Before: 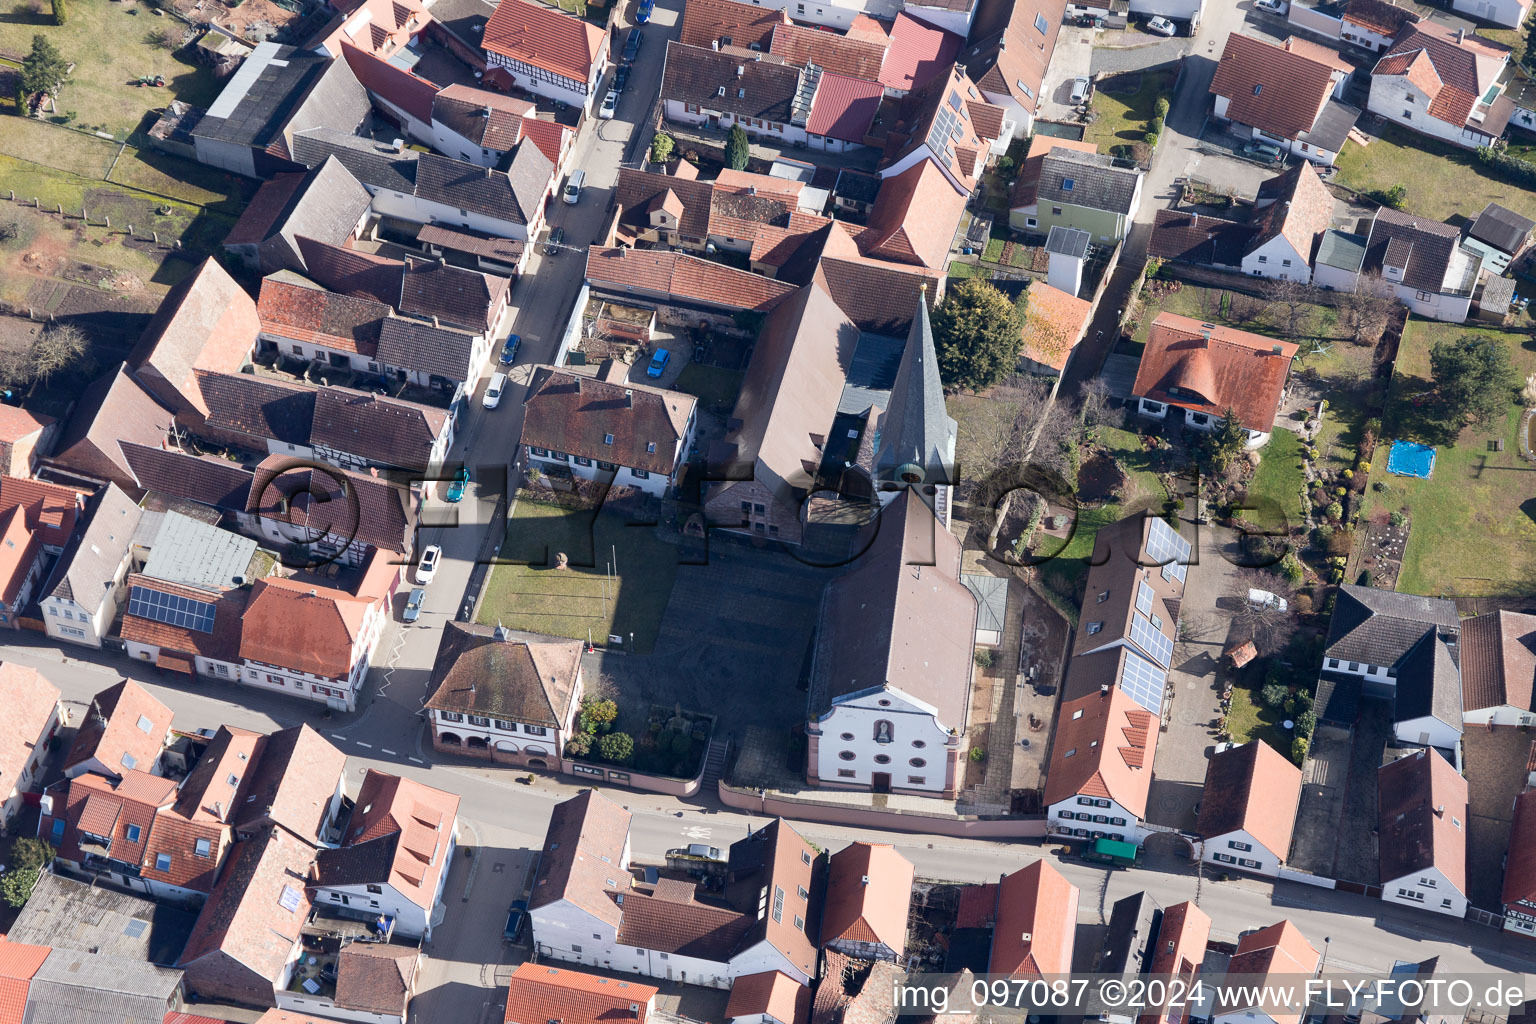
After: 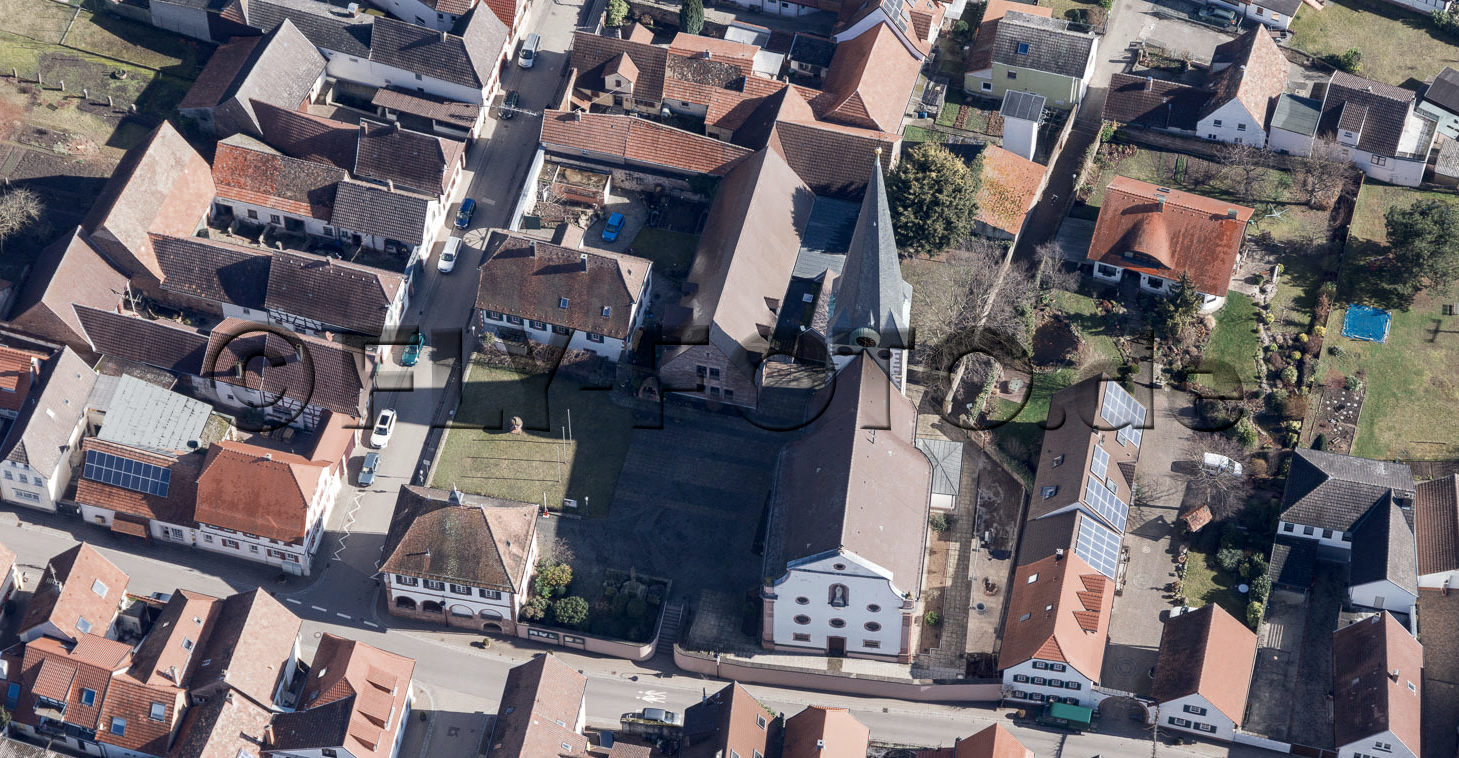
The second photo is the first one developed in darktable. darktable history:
color zones: curves: ch0 [(0, 0.5) (0.125, 0.4) (0.25, 0.5) (0.375, 0.4) (0.5, 0.4) (0.625, 0.35) (0.75, 0.35) (0.875, 0.5)]; ch1 [(0, 0.35) (0.125, 0.45) (0.25, 0.35) (0.375, 0.35) (0.5, 0.35) (0.625, 0.35) (0.75, 0.45) (0.875, 0.35)]; ch2 [(0, 0.6) (0.125, 0.5) (0.25, 0.5) (0.375, 0.6) (0.5, 0.6) (0.625, 0.5) (0.75, 0.5) (0.875, 0.5)]
local contrast: on, module defaults
crop and rotate: left 2.991%, top 13.302%, right 1.981%, bottom 12.636%
